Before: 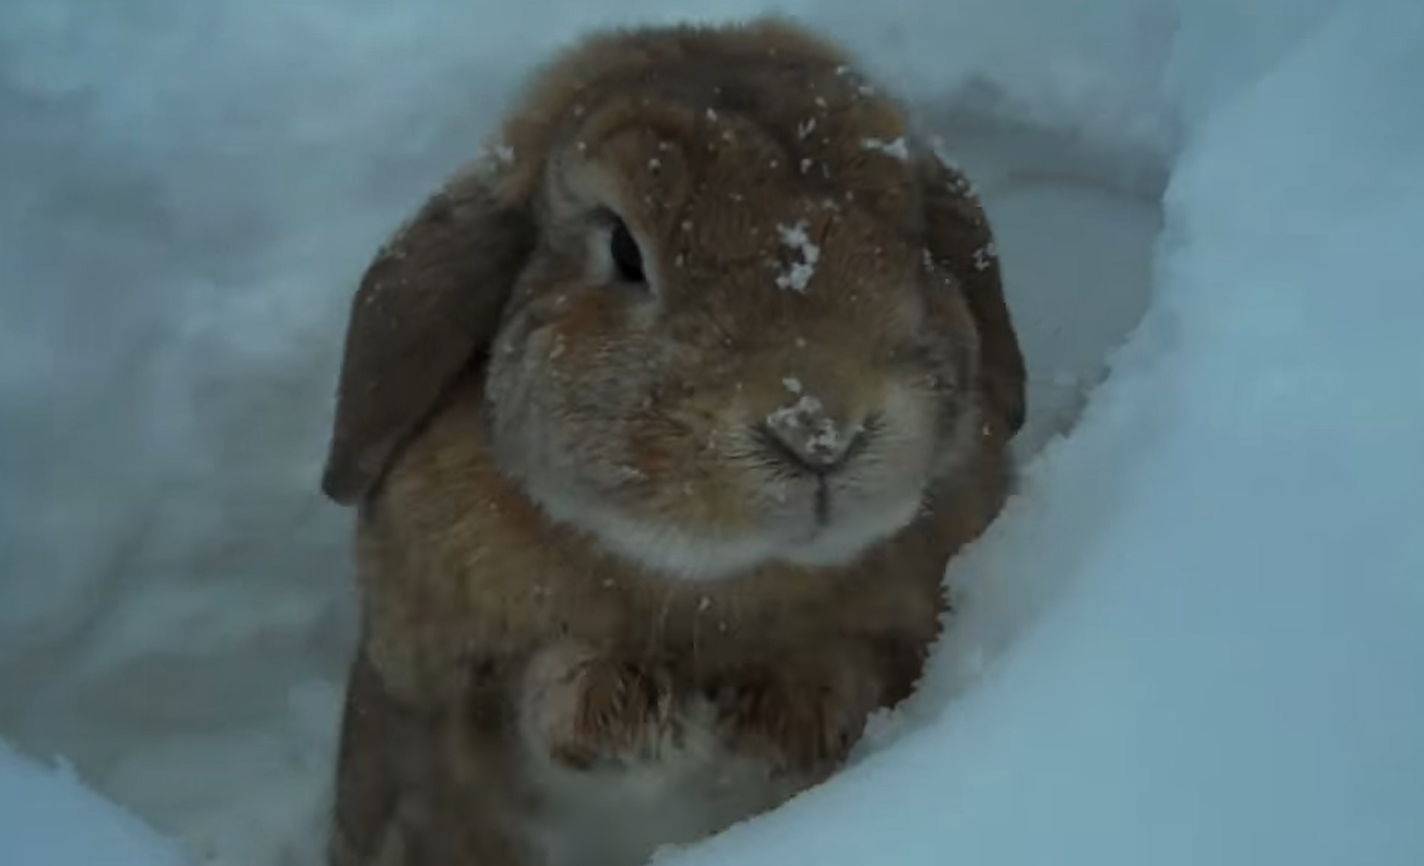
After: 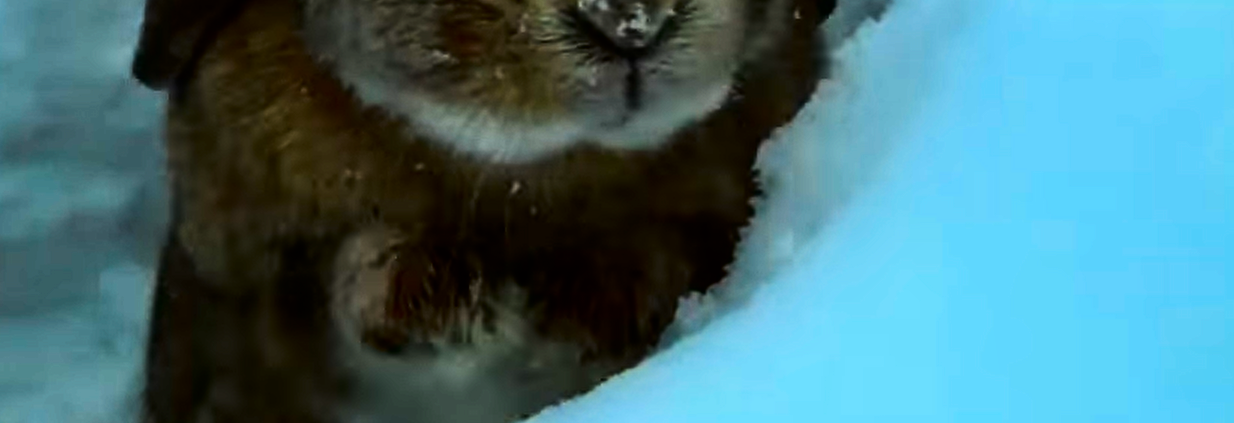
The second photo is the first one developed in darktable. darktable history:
color zones: curves: ch0 [(0, 0.613) (0.01, 0.613) (0.245, 0.448) (0.498, 0.529) (0.642, 0.665) (0.879, 0.777) (0.99, 0.613)]; ch1 [(0, 0) (0.143, 0) (0.286, 0) (0.429, 0) (0.571, 0) (0.714, 0) (0.857, 0)], mix -138.01%
contrast brightness saturation: brightness -0.25, saturation 0.2
crop and rotate: left 13.306%, top 48.129%, bottom 2.928%
tone equalizer: on, module defaults
exposure: black level correction 0.002, compensate highlight preservation false
rgb curve: curves: ch0 [(0, 0) (0.21, 0.15) (0.24, 0.21) (0.5, 0.75) (0.75, 0.96) (0.89, 0.99) (1, 1)]; ch1 [(0, 0.02) (0.21, 0.13) (0.25, 0.2) (0.5, 0.67) (0.75, 0.9) (0.89, 0.97) (1, 1)]; ch2 [(0, 0.02) (0.21, 0.13) (0.25, 0.2) (0.5, 0.67) (0.75, 0.9) (0.89, 0.97) (1, 1)], compensate middle gray true
